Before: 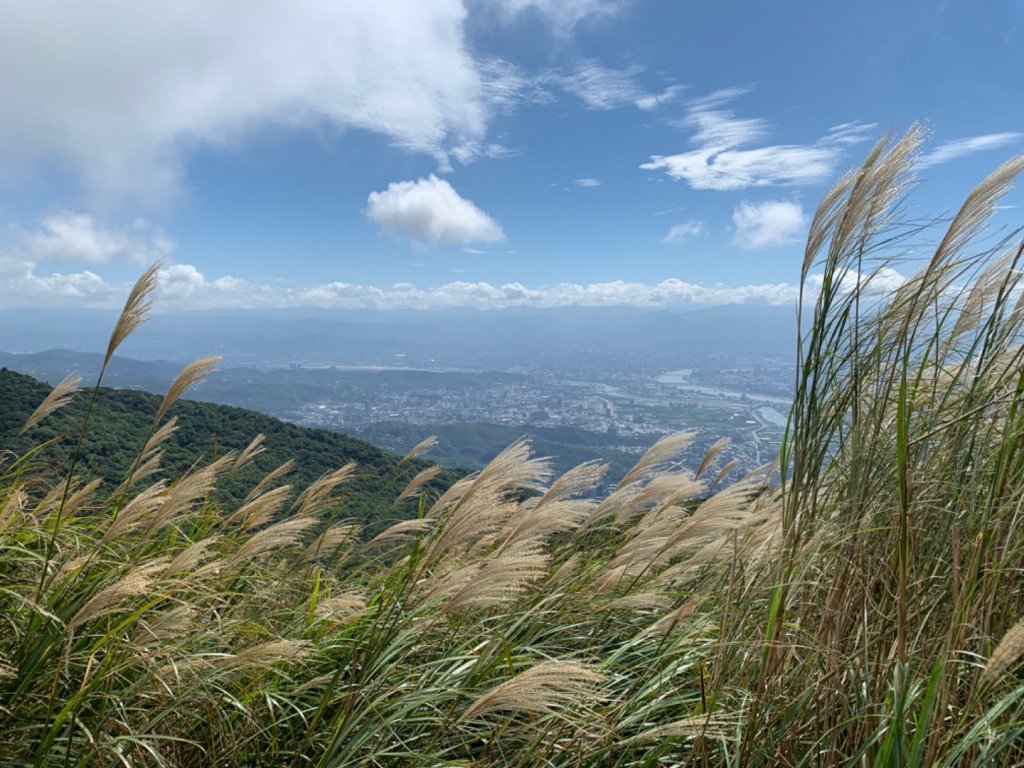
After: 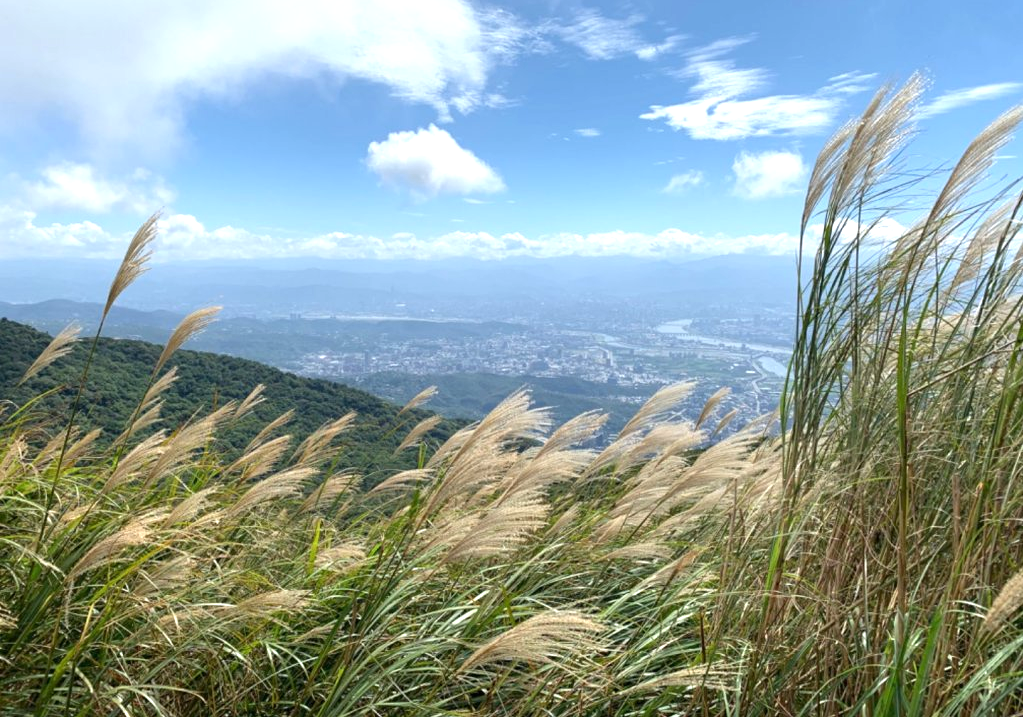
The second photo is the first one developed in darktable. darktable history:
exposure: exposure 0.697 EV, compensate highlight preservation false
crop and rotate: top 6.536%
color correction: highlights a* -0.2, highlights b* -0.108
